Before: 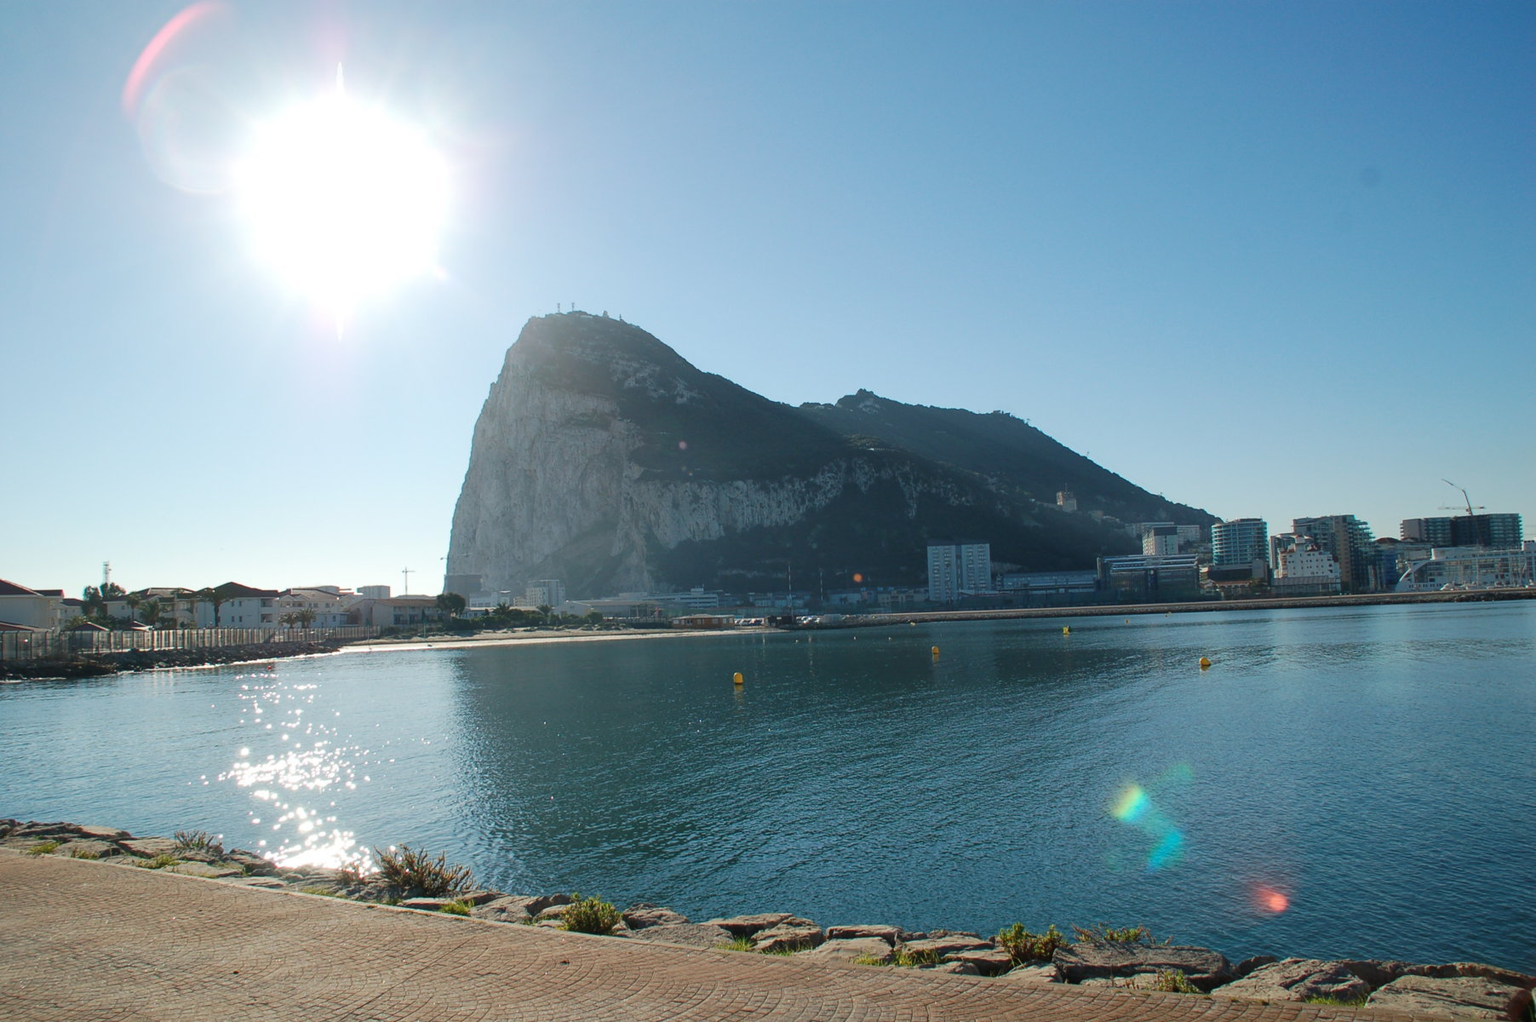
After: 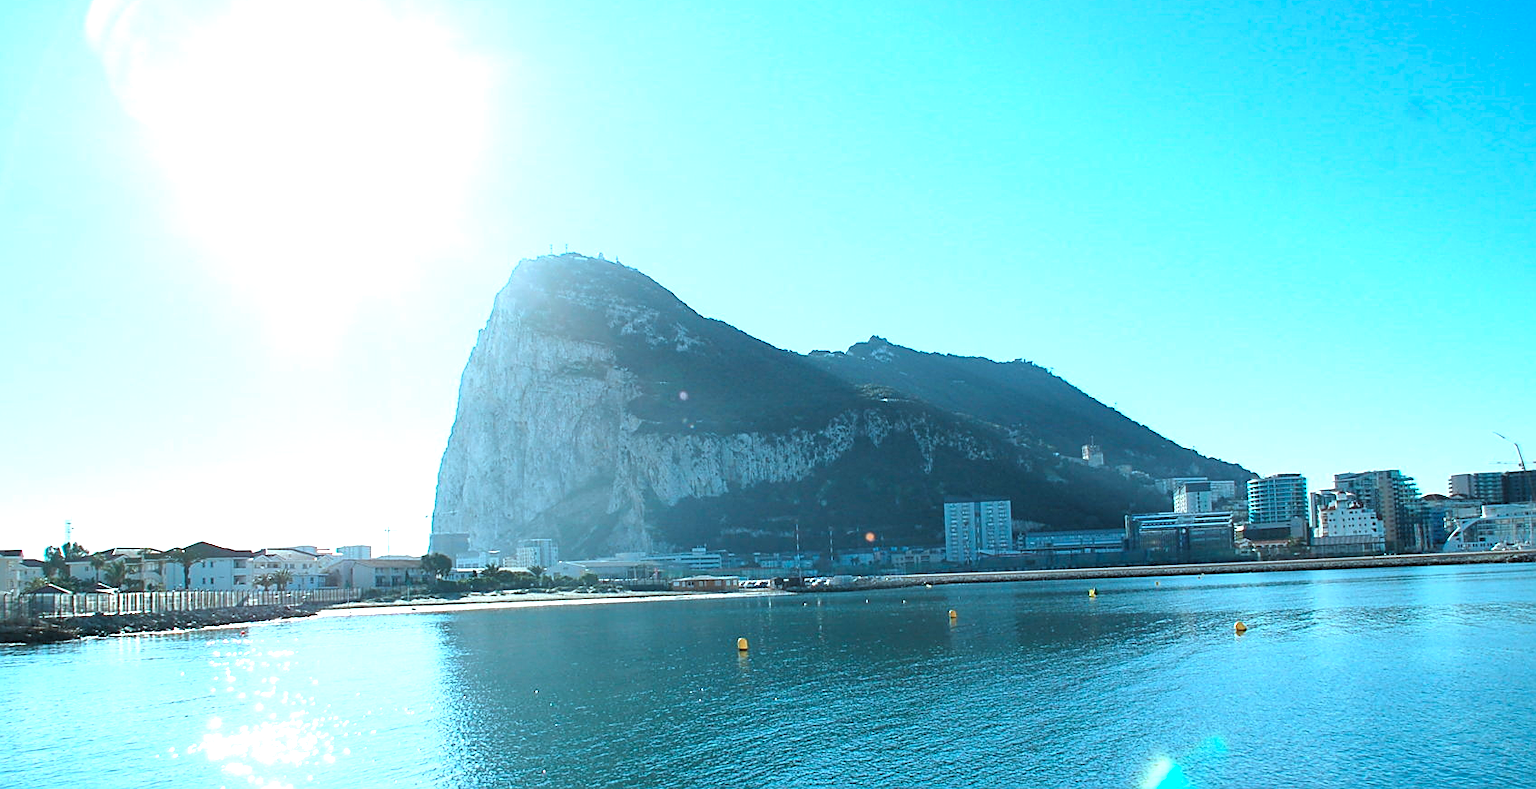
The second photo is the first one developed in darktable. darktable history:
crop: left 2.737%, top 7.287%, right 3.421%, bottom 20.179%
exposure: exposure 1 EV, compensate highlight preservation false
sharpen: on, module defaults
white balance: emerald 1
rgb levels: levels [[0.01, 0.419, 0.839], [0, 0.5, 1], [0, 0.5, 1]]
color correction: highlights a* -11.71, highlights b* -15.58
